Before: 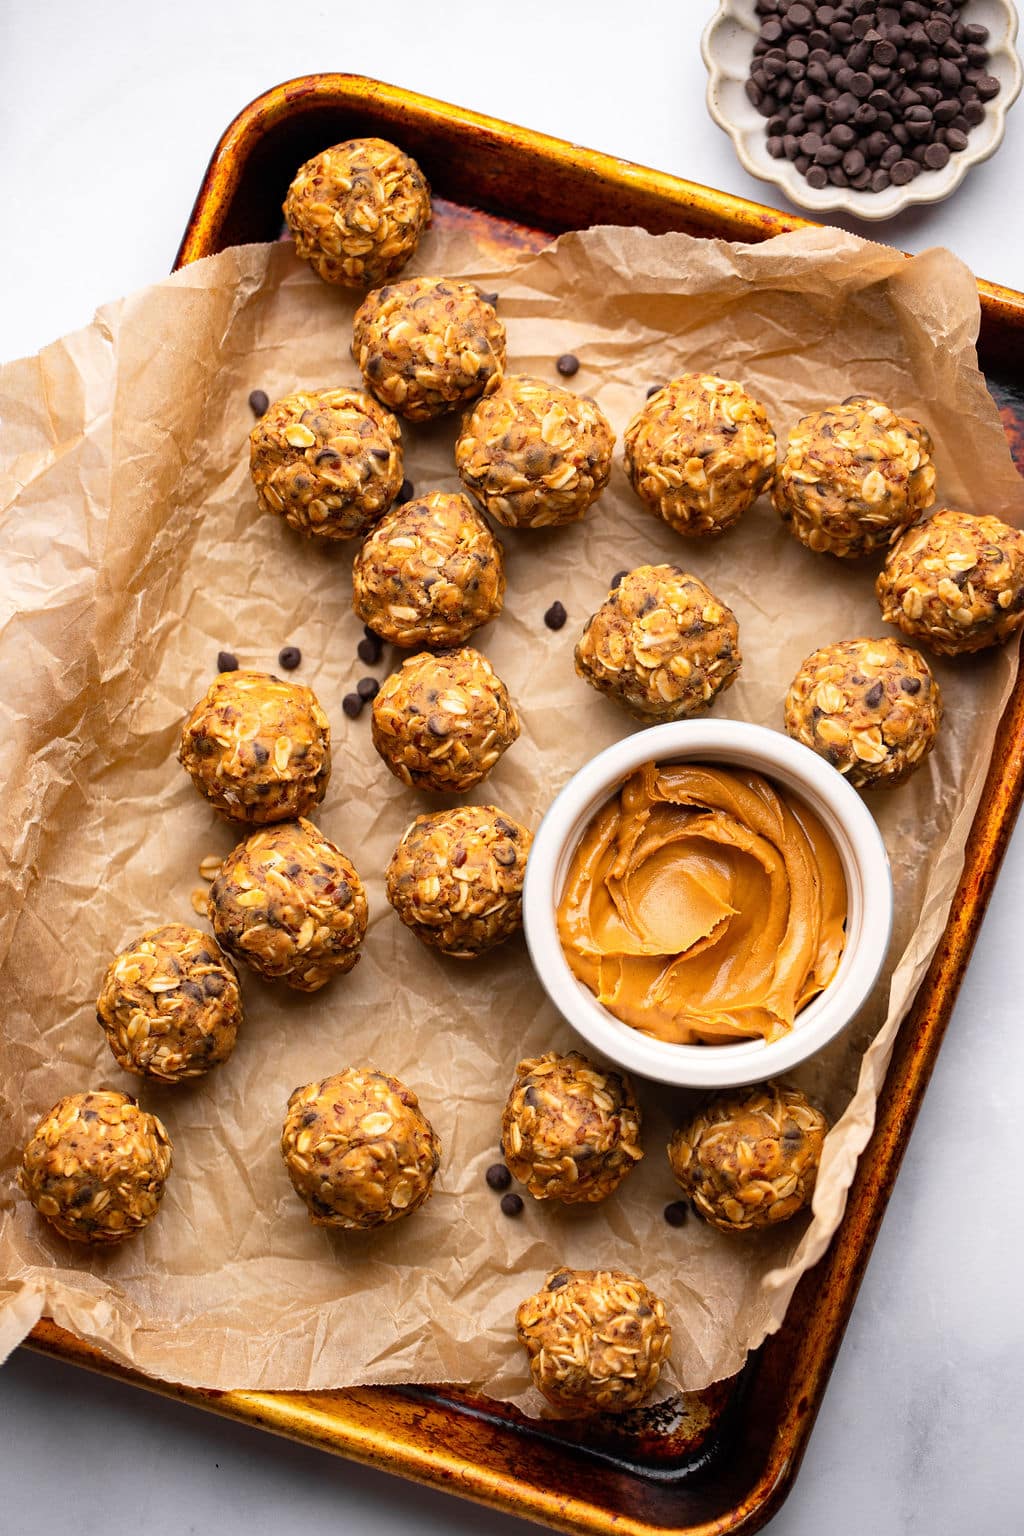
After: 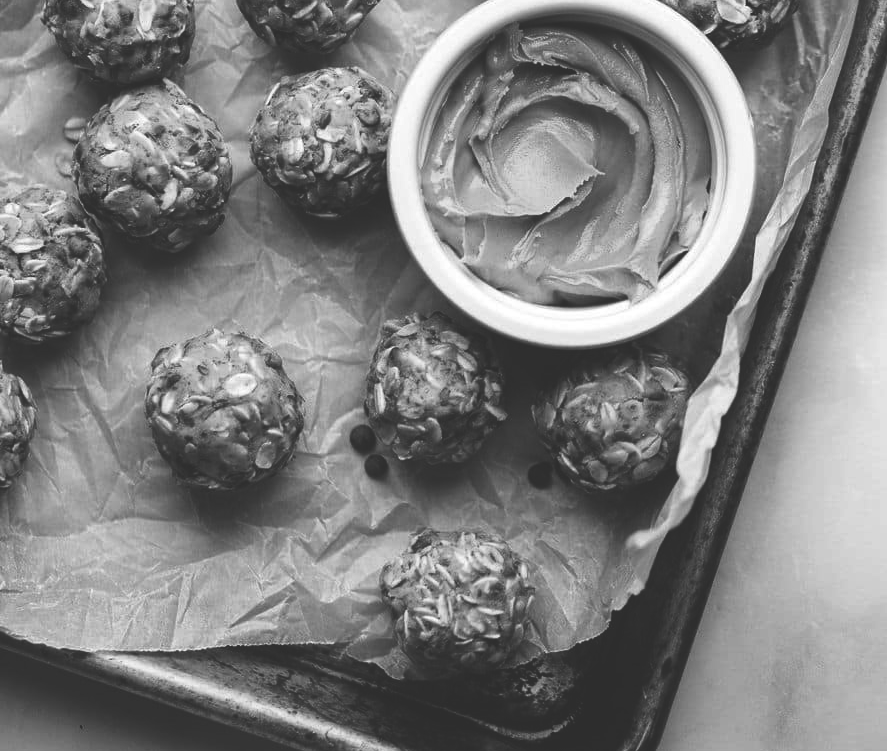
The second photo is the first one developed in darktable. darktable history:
crop and rotate: left 13.306%, top 48.129%, bottom 2.928%
rgb curve: curves: ch0 [(0, 0.186) (0.314, 0.284) (0.576, 0.466) (0.805, 0.691) (0.936, 0.886)]; ch1 [(0, 0.186) (0.314, 0.284) (0.581, 0.534) (0.771, 0.746) (0.936, 0.958)]; ch2 [(0, 0.216) (0.275, 0.39) (1, 1)], mode RGB, independent channels, compensate middle gray true, preserve colors none
monochrome: a 32, b 64, size 2.3
